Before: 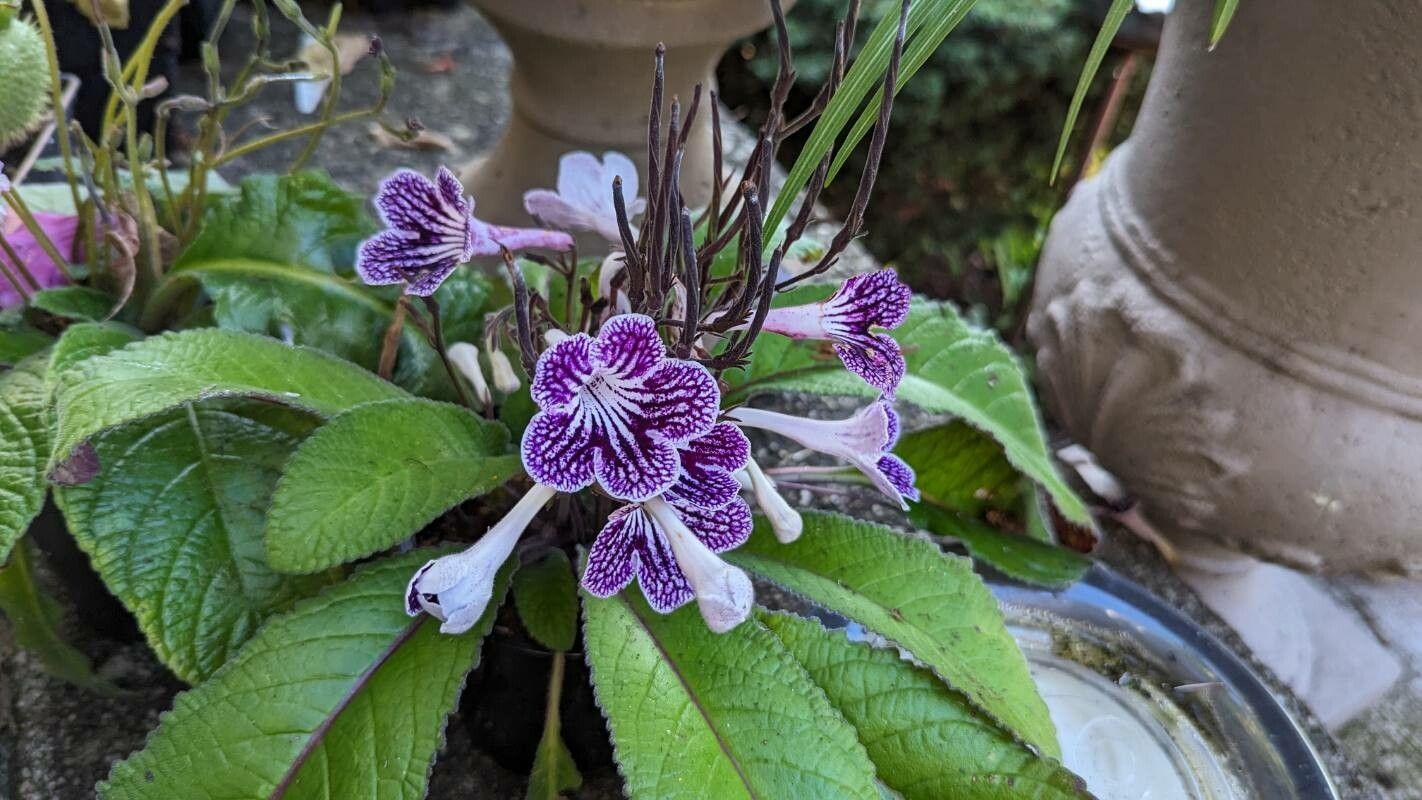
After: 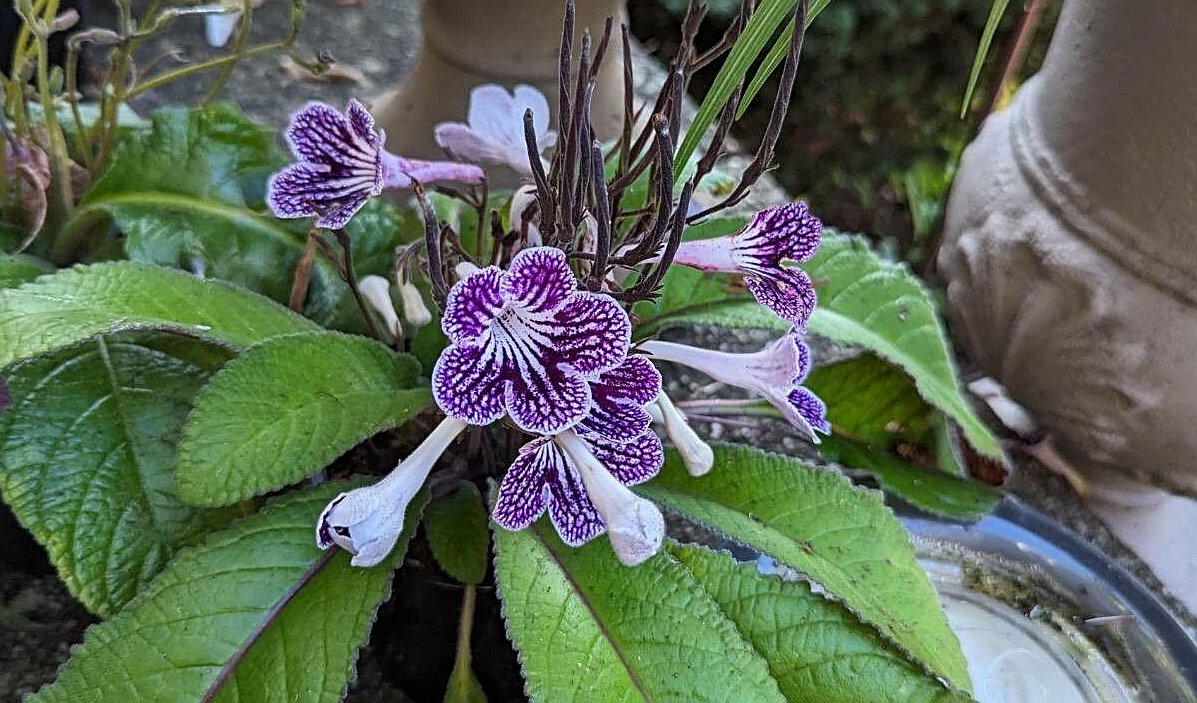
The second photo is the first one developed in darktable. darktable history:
crop: left 6.285%, top 8.404%, right 9.536%, bottom 3.701%
tone equalizer: on, module defaults
sharpen: on, module defaults
